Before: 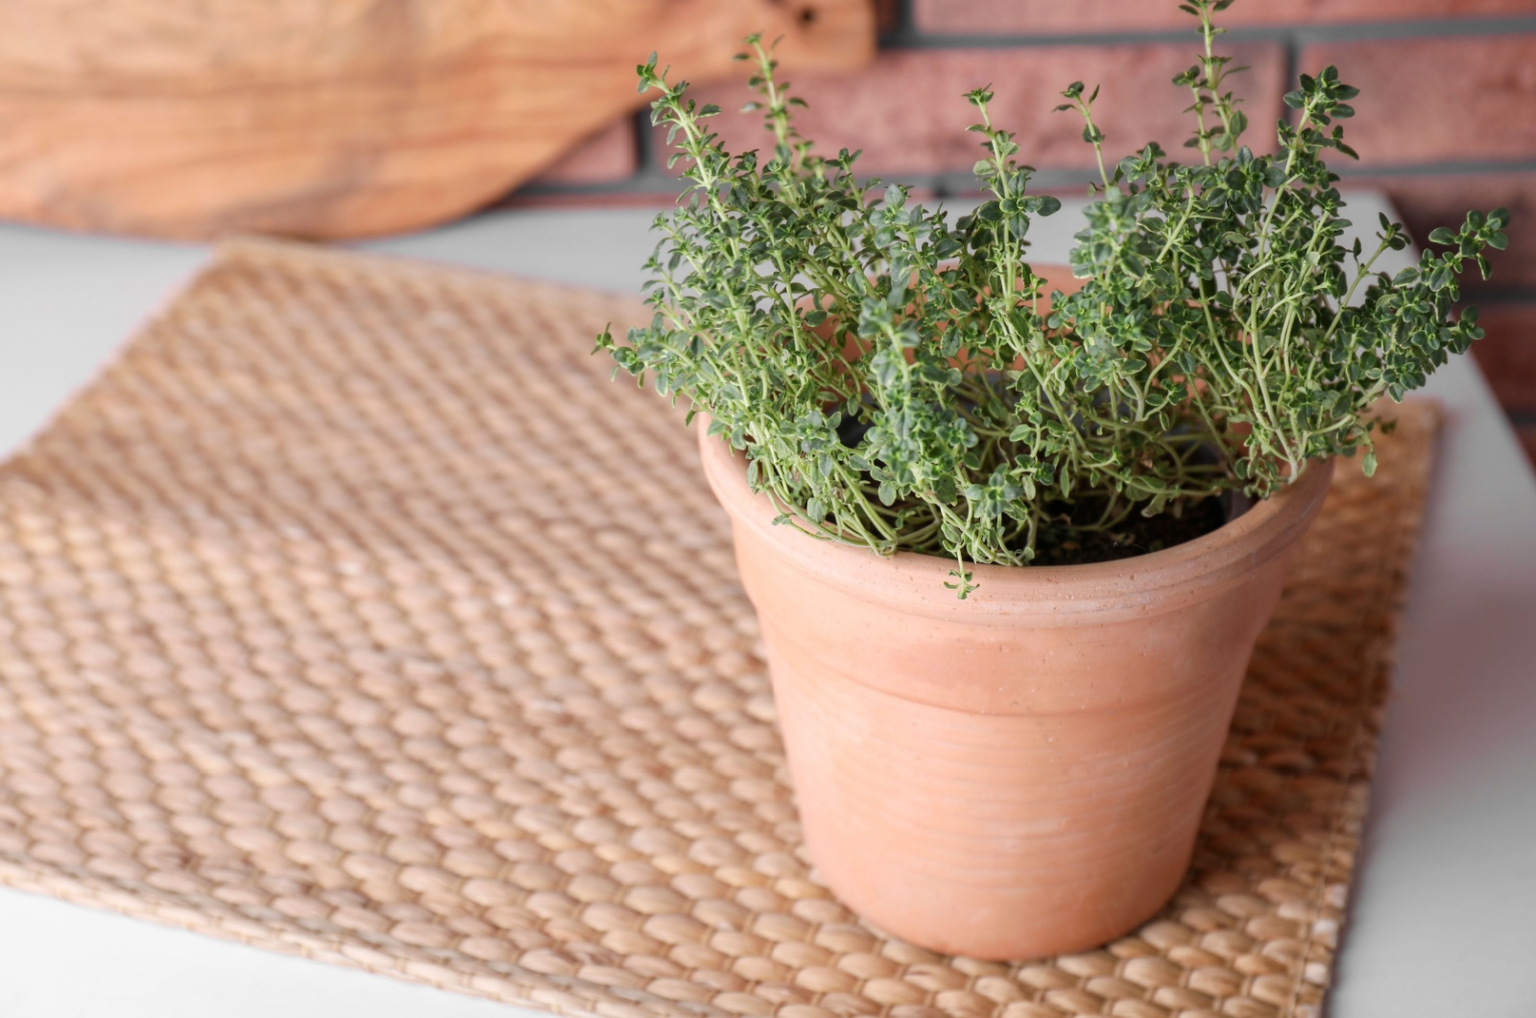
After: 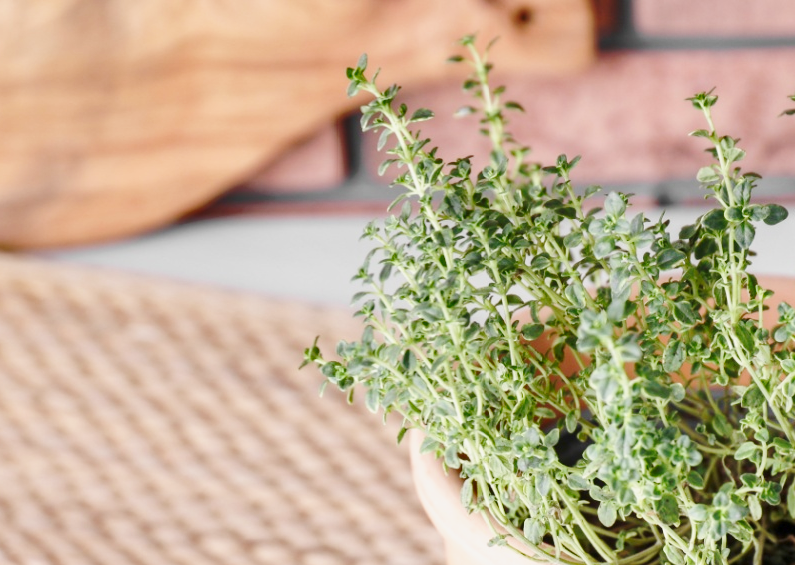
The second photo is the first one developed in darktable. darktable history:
crop: left 19.852%, right 30.423%, bottom 46.672%
shadows and highlights: shadows 58.67, soften with gaussian
base curve: curves: ch0 [(0, 0) (0.025, 0.046) (0.112, 0.277) (0.467, 0.74) (0.814, 0.929) (1, 0.942)], preserve colors none
